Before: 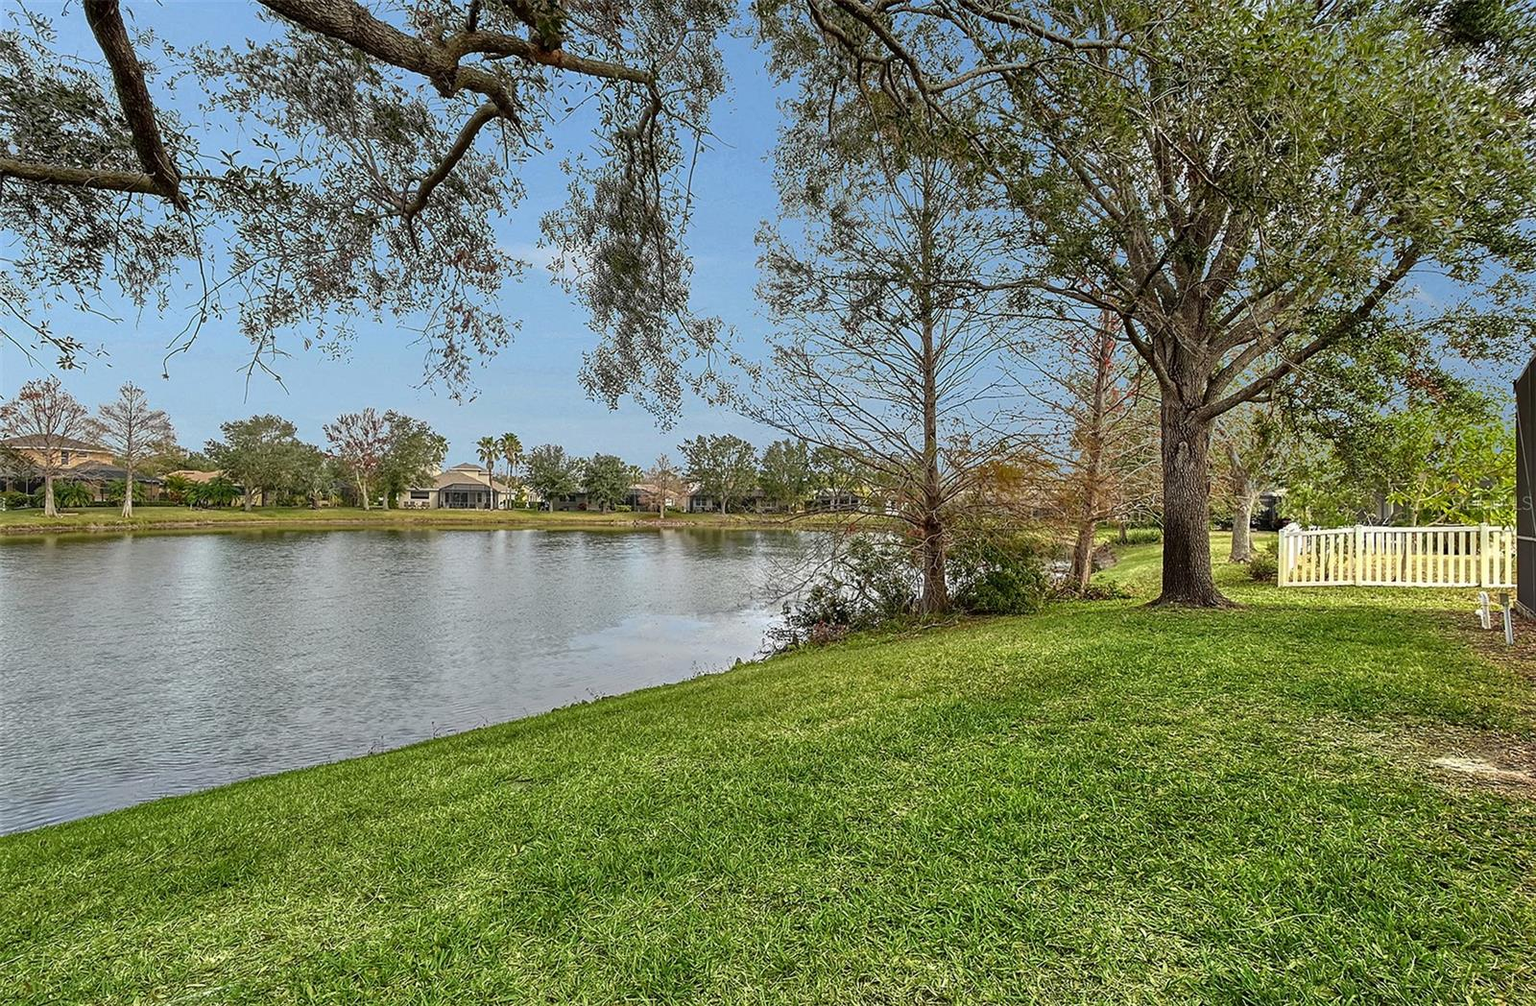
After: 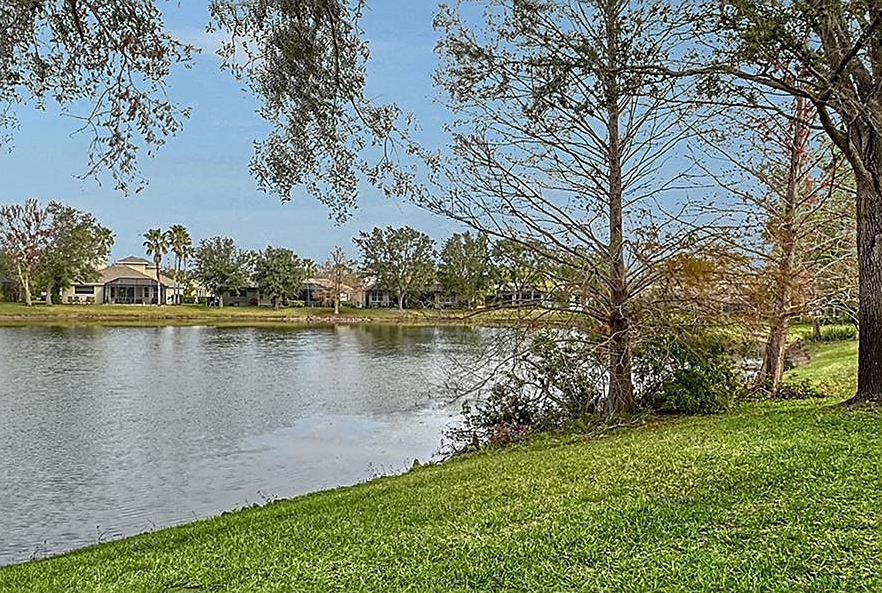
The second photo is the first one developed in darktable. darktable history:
sharpen: on, module defaults
crop and rotate: left 22.121%, top 21.571%, right 22.732%, bottom 21.838%
